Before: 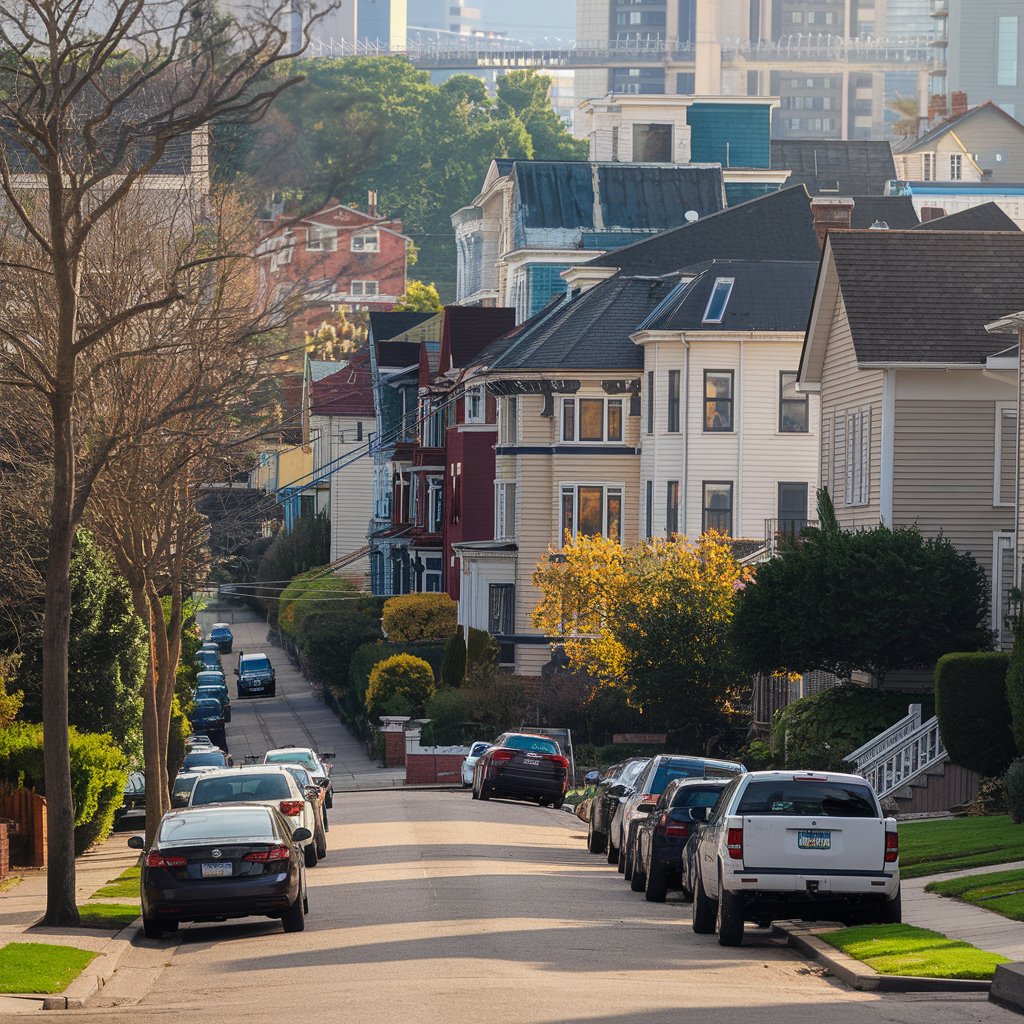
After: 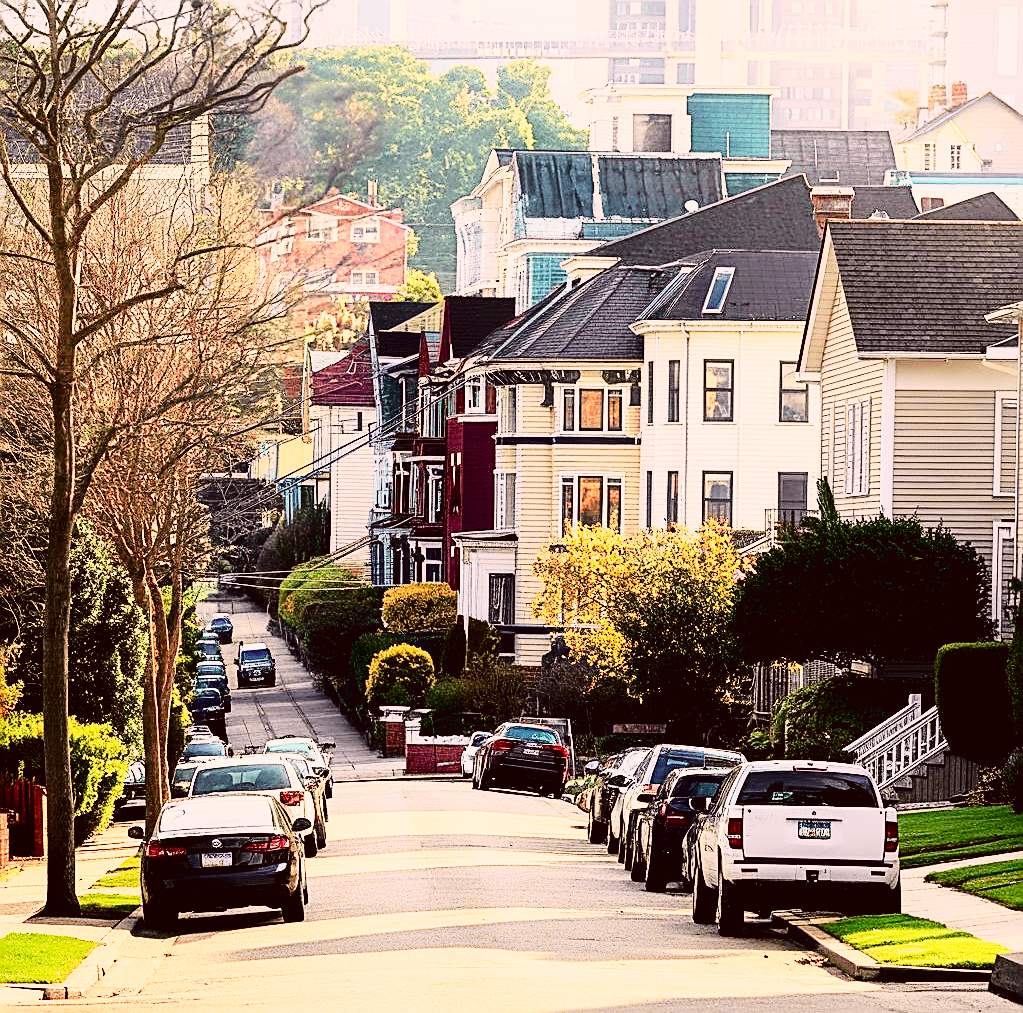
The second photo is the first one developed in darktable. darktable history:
exposure: black level correction 0.007, compensate highlight preservation false
color correction: highlights a* 10.21, highlights b* 9.79, shadows a* 8.61, shadows b* 7.88, saturation 0.8
sharpen: amount 0.75
base curve: curves: ch0 [(0, 0) (0.007, 0.004) (0.027, 0.03) (0.046, 0.07) (0.207, 0.54) (0.442, 0.872) (0.673, 0.972) (1, 1)], preserve colors none
crop: top 1.049%, right 0.001%
tone curve: curves: ch0 [(0, 0.011) (0.053, 0.026) (0.174, 0.115) (0.398, 0.444) (0.673, 0.775) (0.829, 0.906) (0.991, 0.981)]; ch1 [(0, 0) (0.276, 0.206) (0.409, 0.383) (0.473, 0.458) (0.492, 0.499) (0.521, 0.502) (0.546, 0.543) (0.585, 0.617) (0.659, 0.686) (0.78, 0.8) (1, 1)]; ch2 [(0, 0) (0.438, 0.449) (0.473, 0.469) (0.503, 0.5) (0.523, 0.538) (0.562, 0.598) (0.612, 0.635) (0.695, 0.713) (1, 1)], color space Lab, independent channels, preserve colors none
